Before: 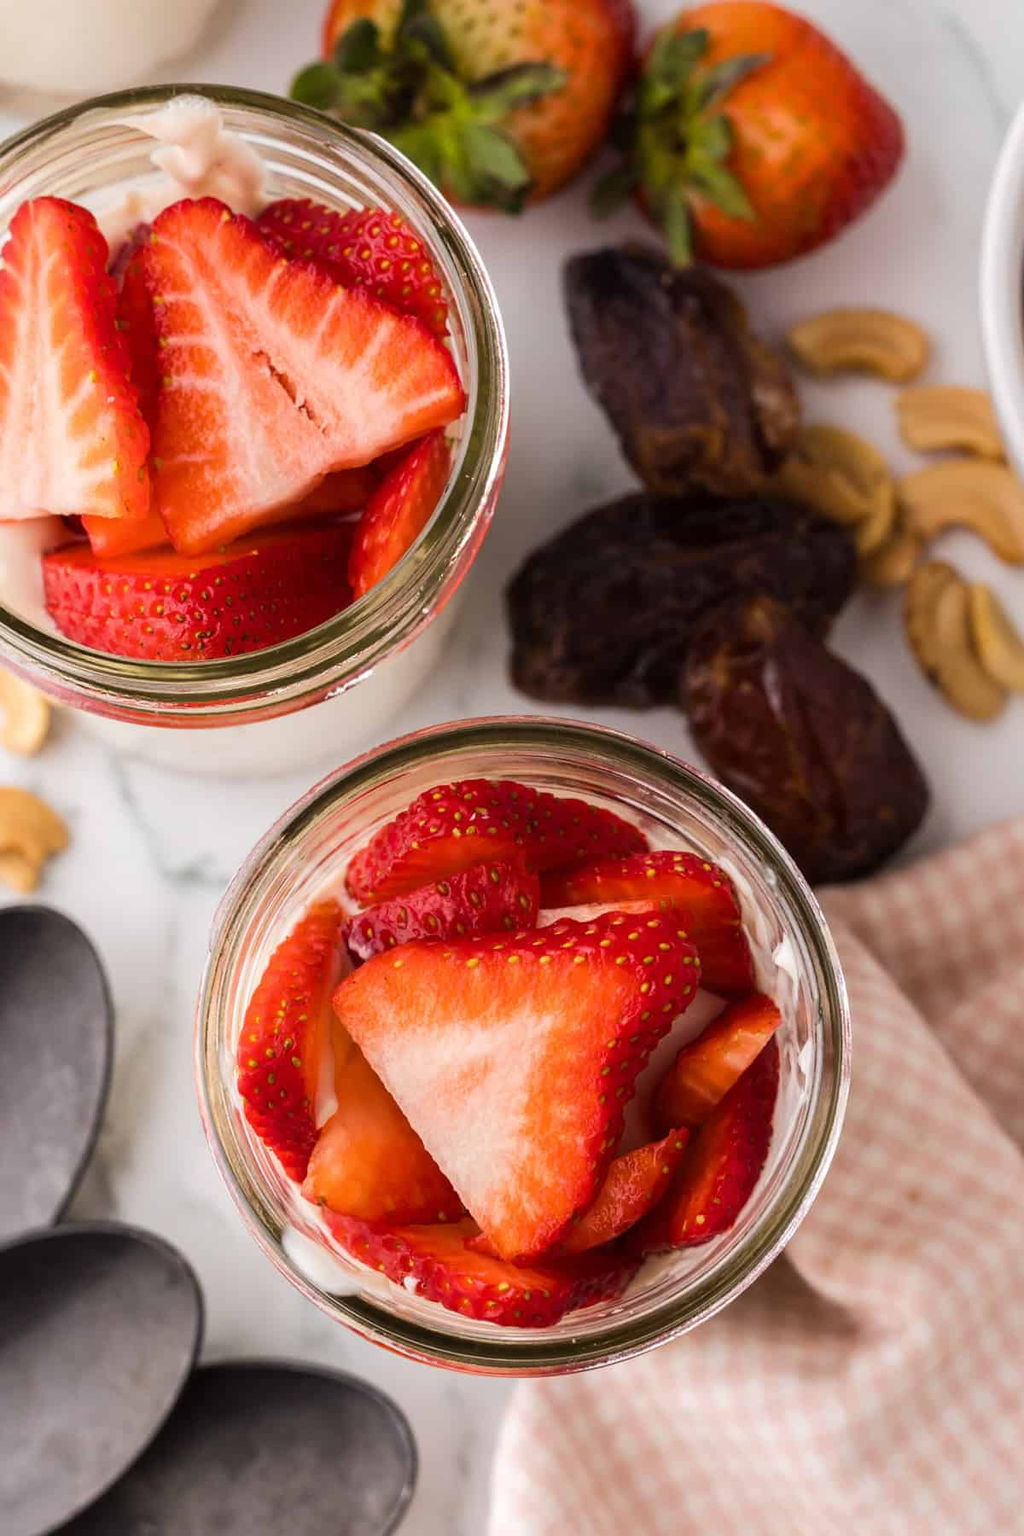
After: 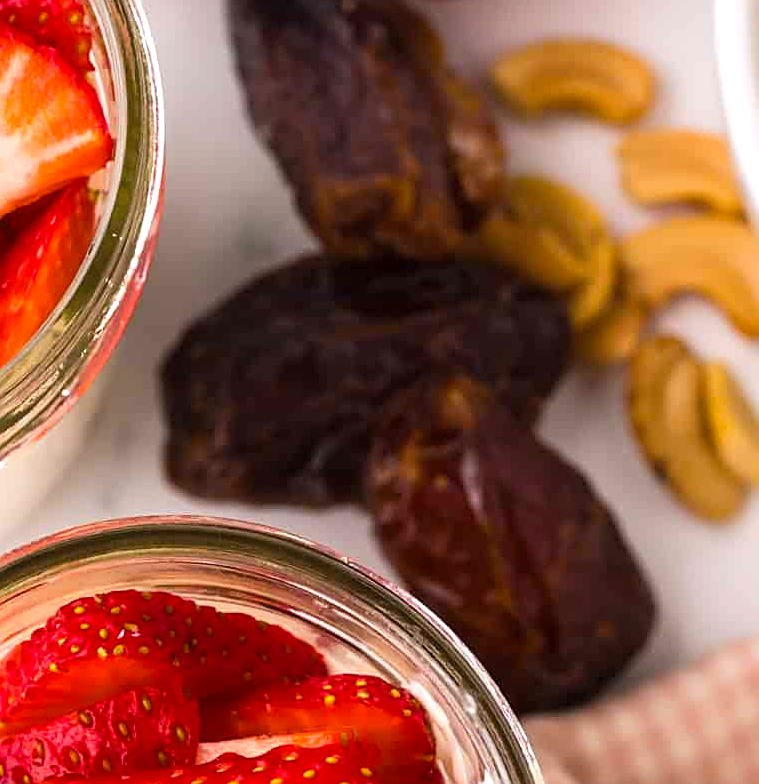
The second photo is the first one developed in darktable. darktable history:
crop: left 36.095%, top 17.965%, right 0.623%, bottom 38.369%
exposure: black level correction 0, exposure 0.499 EV, compensate highlight preservation false
color balance rgb: perceptual saturation grading › global saturation 19.585%
sharpen: amount 0.492
